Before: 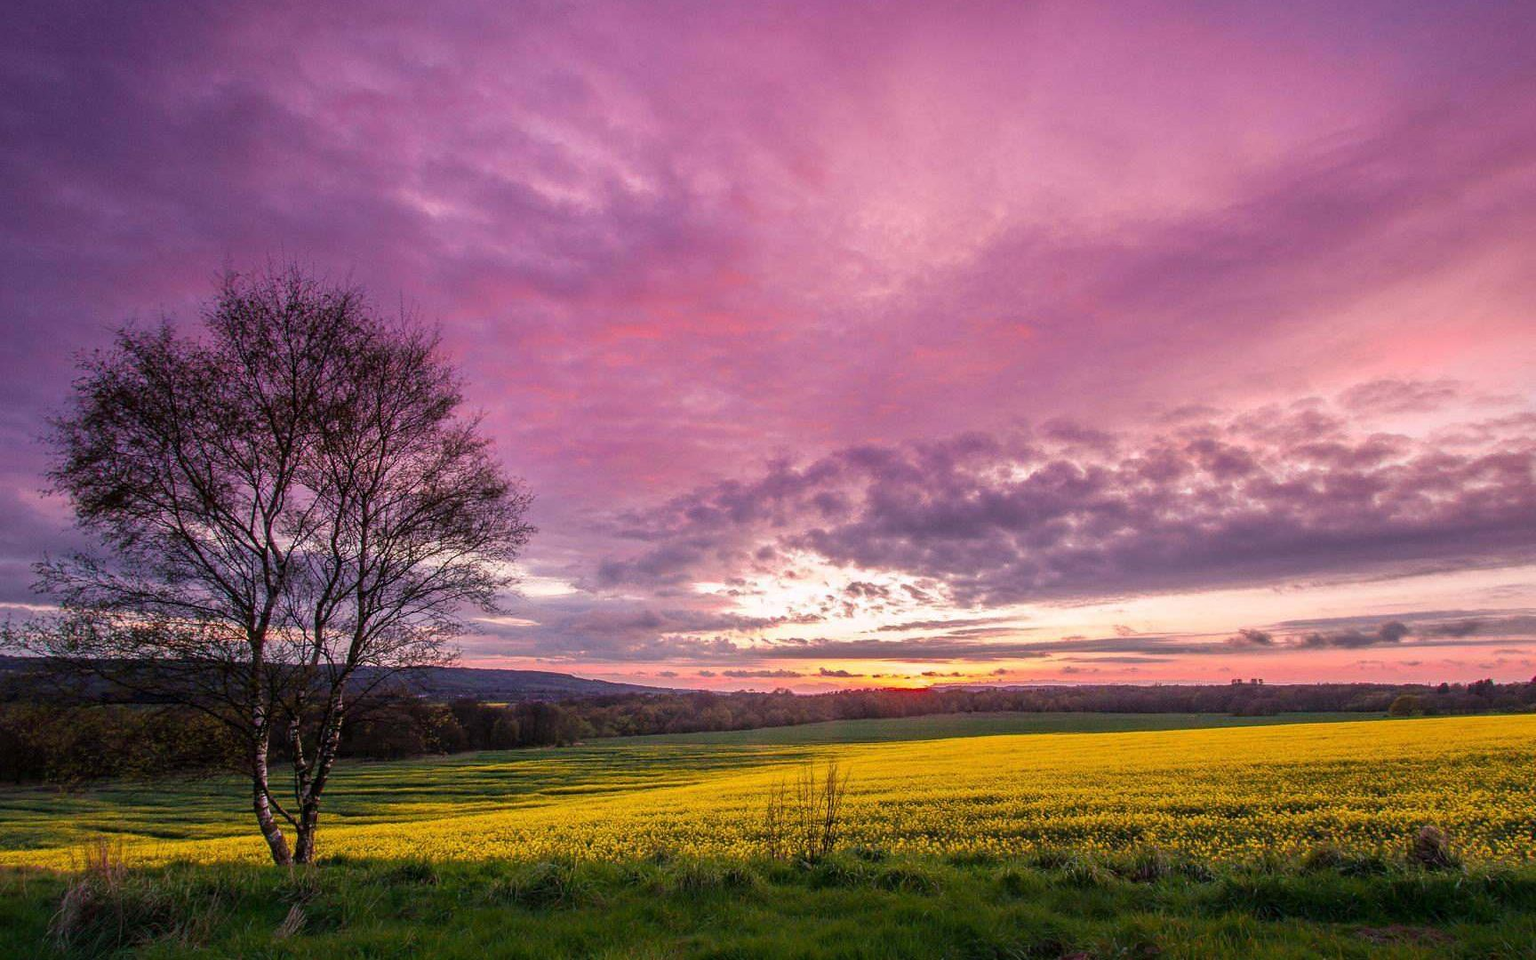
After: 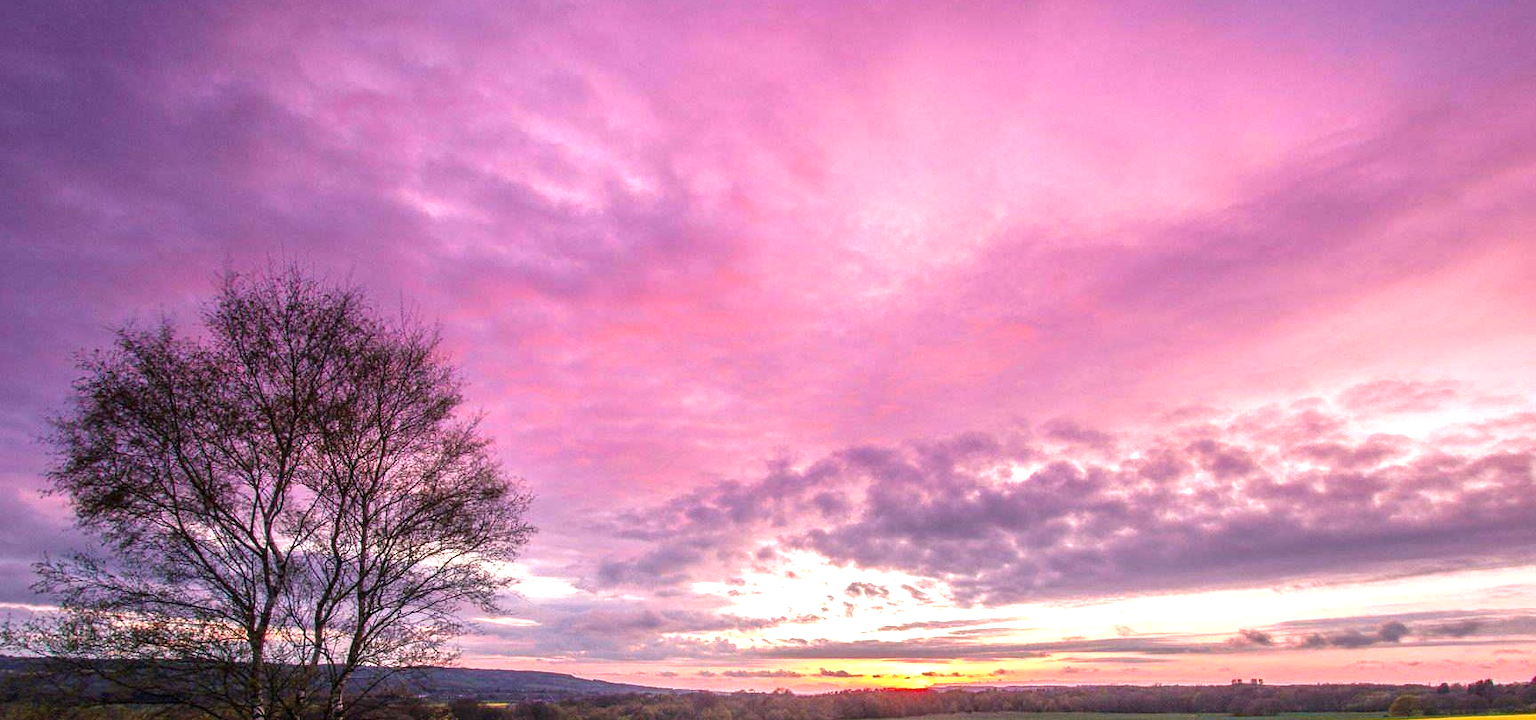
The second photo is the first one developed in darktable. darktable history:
crop: bottom 24.99%
exposure: exposure 0.799 EV, compensate highlight preservation false
